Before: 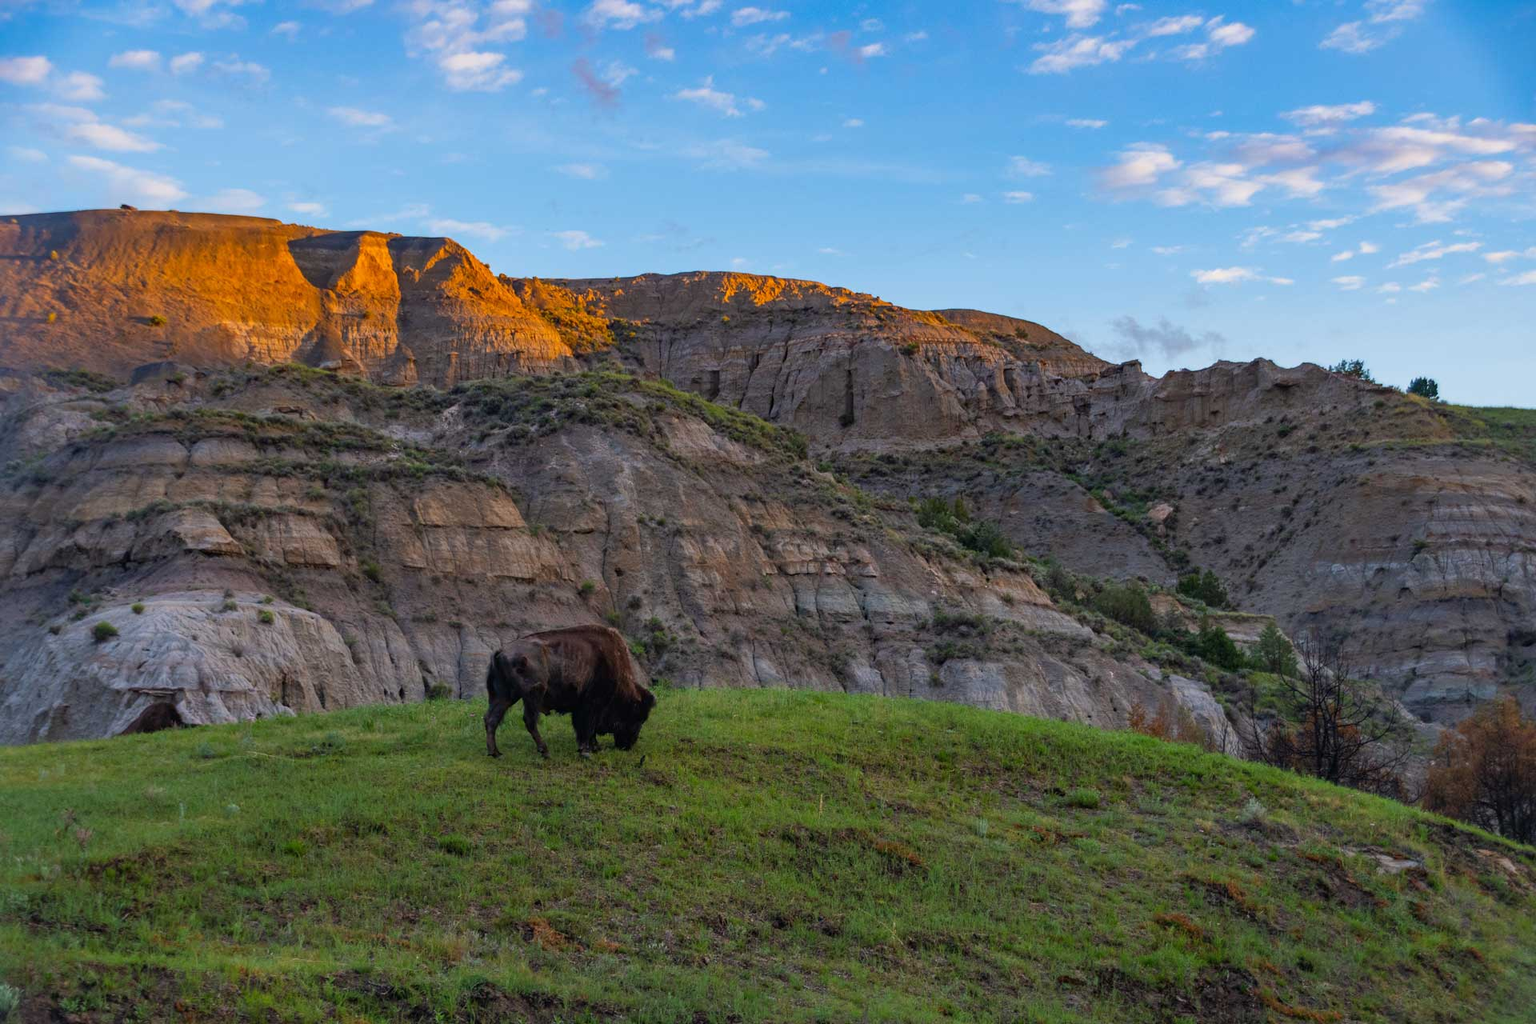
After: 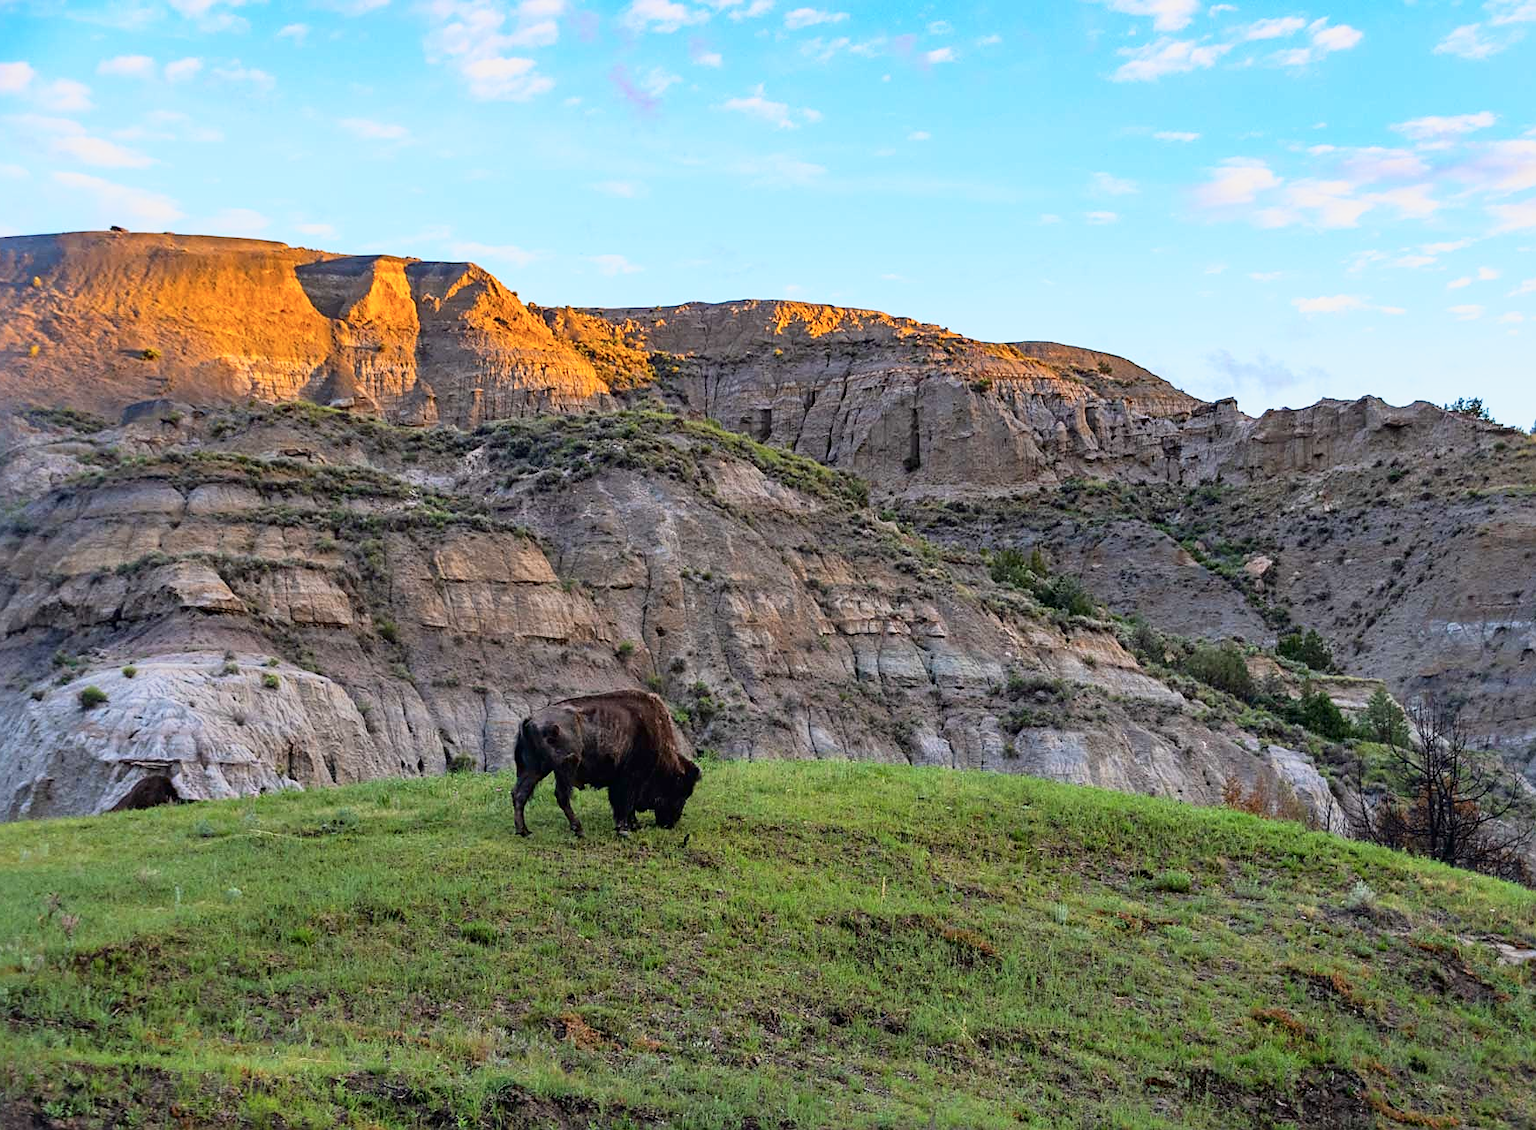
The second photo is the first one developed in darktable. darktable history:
crop and rotate: left 1.395%, right 8.025%
sharpen: on, module defaults
exposure: compensate exposure bias true, compensate highlight preservation false
tone equalizer: edges refinement/feathering 500, mask exposure compensation -1.57 EV, preserve details no
tone curve: curves: ch0 [(0, 0) (0.004, 0.001) (0.133, 0.112) (0.325, 0.362) (0.832, 0.893) (1, 1)], color space Lab, independent channels, preserve colors none
color zones: curves: ch0 [(0.068, 0.464) (0.25, 0.5) (0.48, 0.508) (0.75, 0.536) (0.886, 0.476) (0.967, 0.456)]; ch1 [(0.066, 0.456) (0.25, 0.5) (0.616, 0.508) (0.746, 0.56) (0.934, 0.444)]
base curve: curves: ch0 [(0, 0) (0.088, 0.125) (0.176, 0.251) (0.354, 0.501) (0.613, 0.749) (1, 0.877)], preserve colors none
